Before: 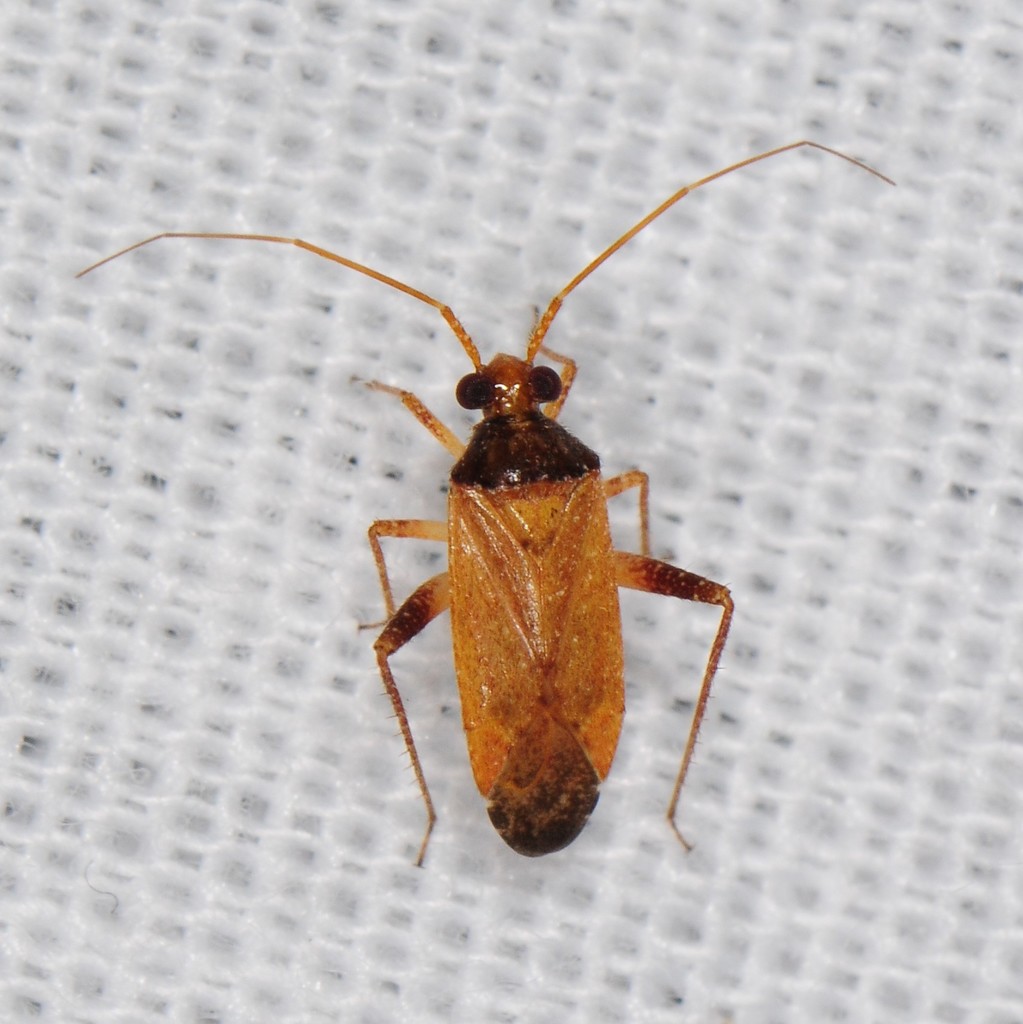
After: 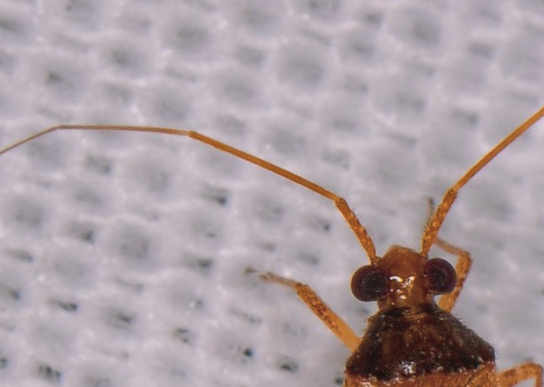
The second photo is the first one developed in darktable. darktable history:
color balance rgb: power › hue 315.89°, highlights gain › chroma 1.484%, highlights gain › hue 310.65°, perceptual saturation grading › global saturation 73.864%, perceptual saturation grading › shadows -31.039%, global vibrance 20%
exposure: exposure -0.241 EV, compensate highlight preservation false
crop: left 10.299%, top 10.554%, right 36.459%, bottom 51.64%
contrast brightness saturation: contrast 0.103, saturation -0.37
color zones: curves: ch1 [(0, 0.469) (0.072, 0.457) (0.243, 0.494) (0.429, 0.5) (0.571, 0.5) (0.714, 0.5) (0.857, 0.5) (1, 0.469)]; ch2 [(0, 0.499) (0.143, 0.467) (0.242, 0.436) (0.429, 0.493) (0.571, 0.5) (0.714, 0.5) (0.857, 0.5) (1, 0.499)]
local contrast: detail 109%
shadows and highlights: highlights color adjustment 73.65%
